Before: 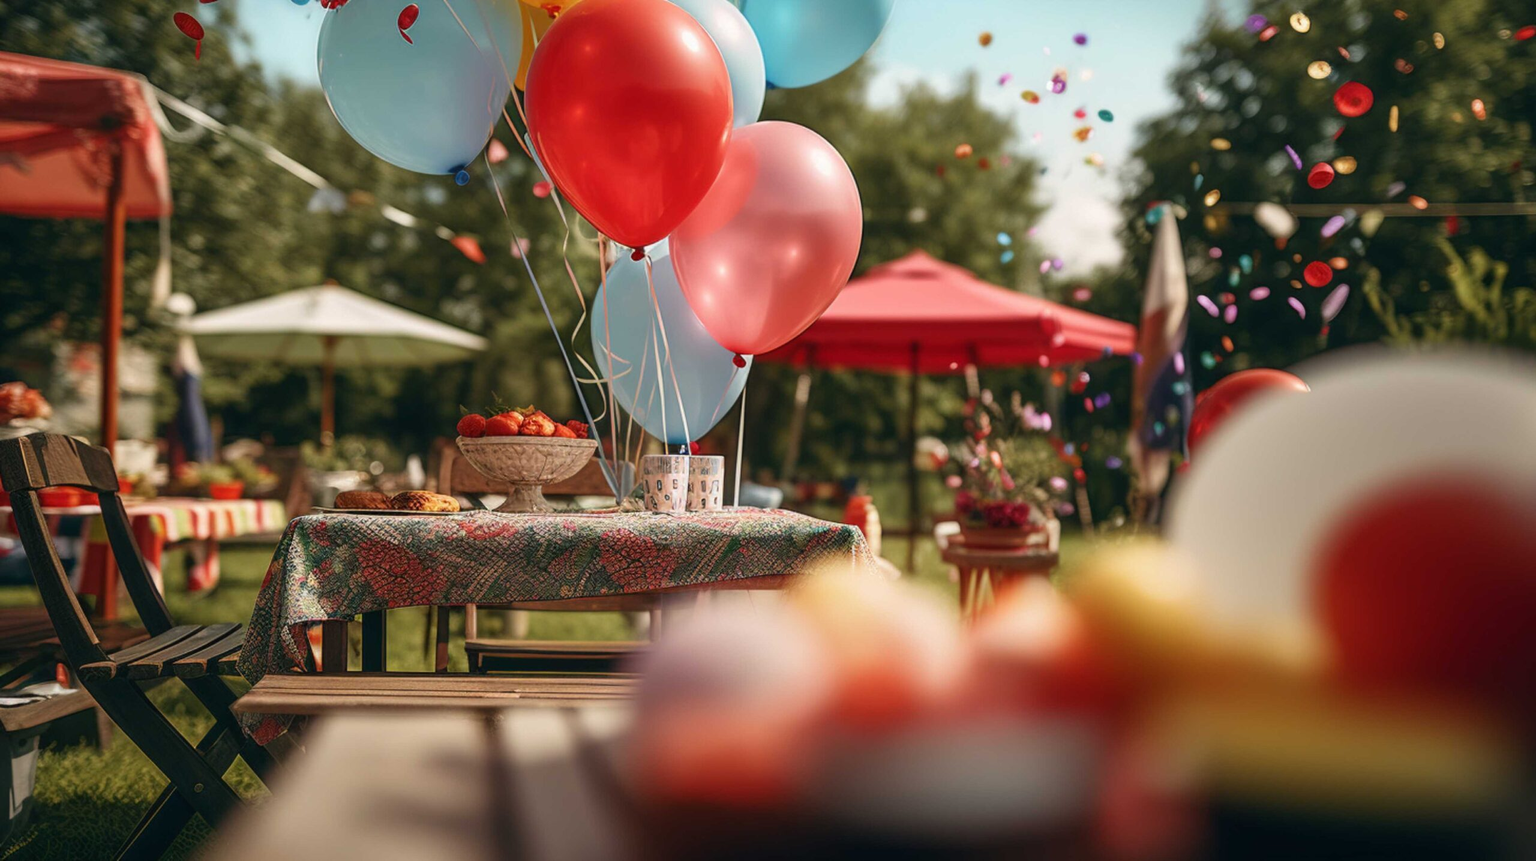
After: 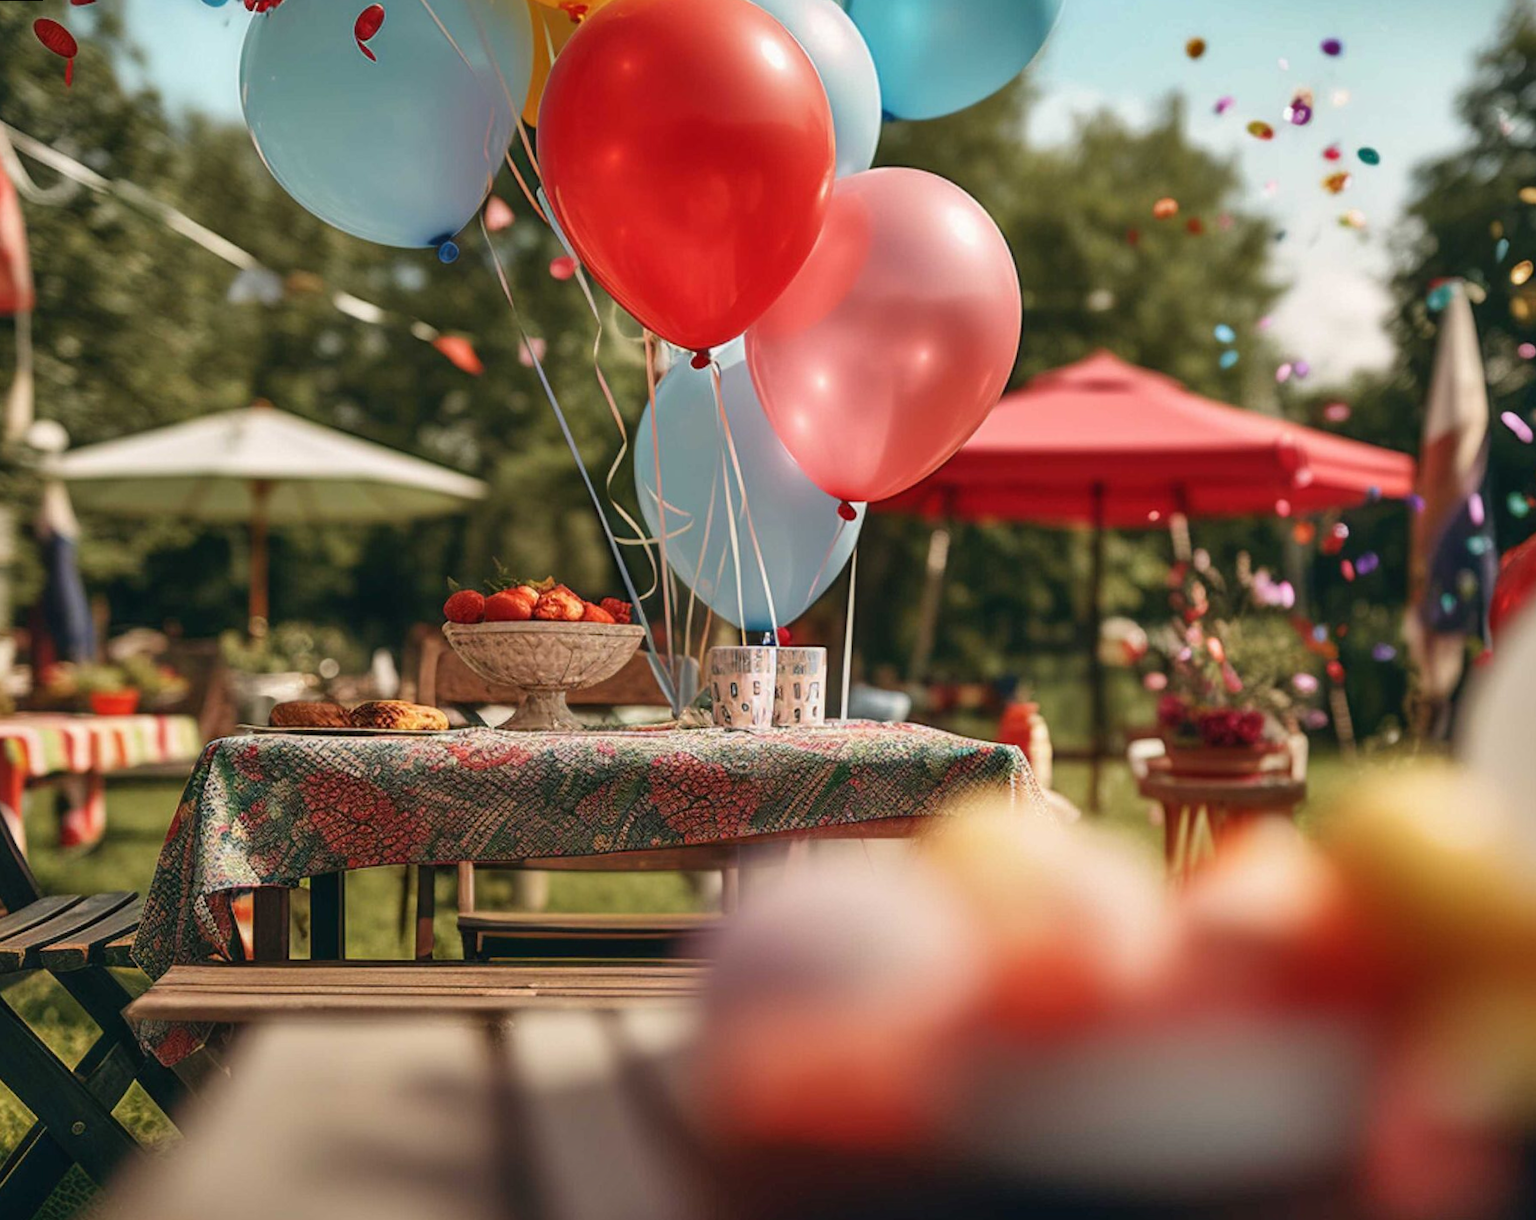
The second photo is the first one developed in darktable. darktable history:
rotate and perspective: rotation -0.45°, automatic cropping original format, crop left 0.008, crop right 0.992, crop top 0.012, crop bottom 0.988
crop and rotate: left 9.061%, right 20.142%
shadows and highlights: soften with gaussian
